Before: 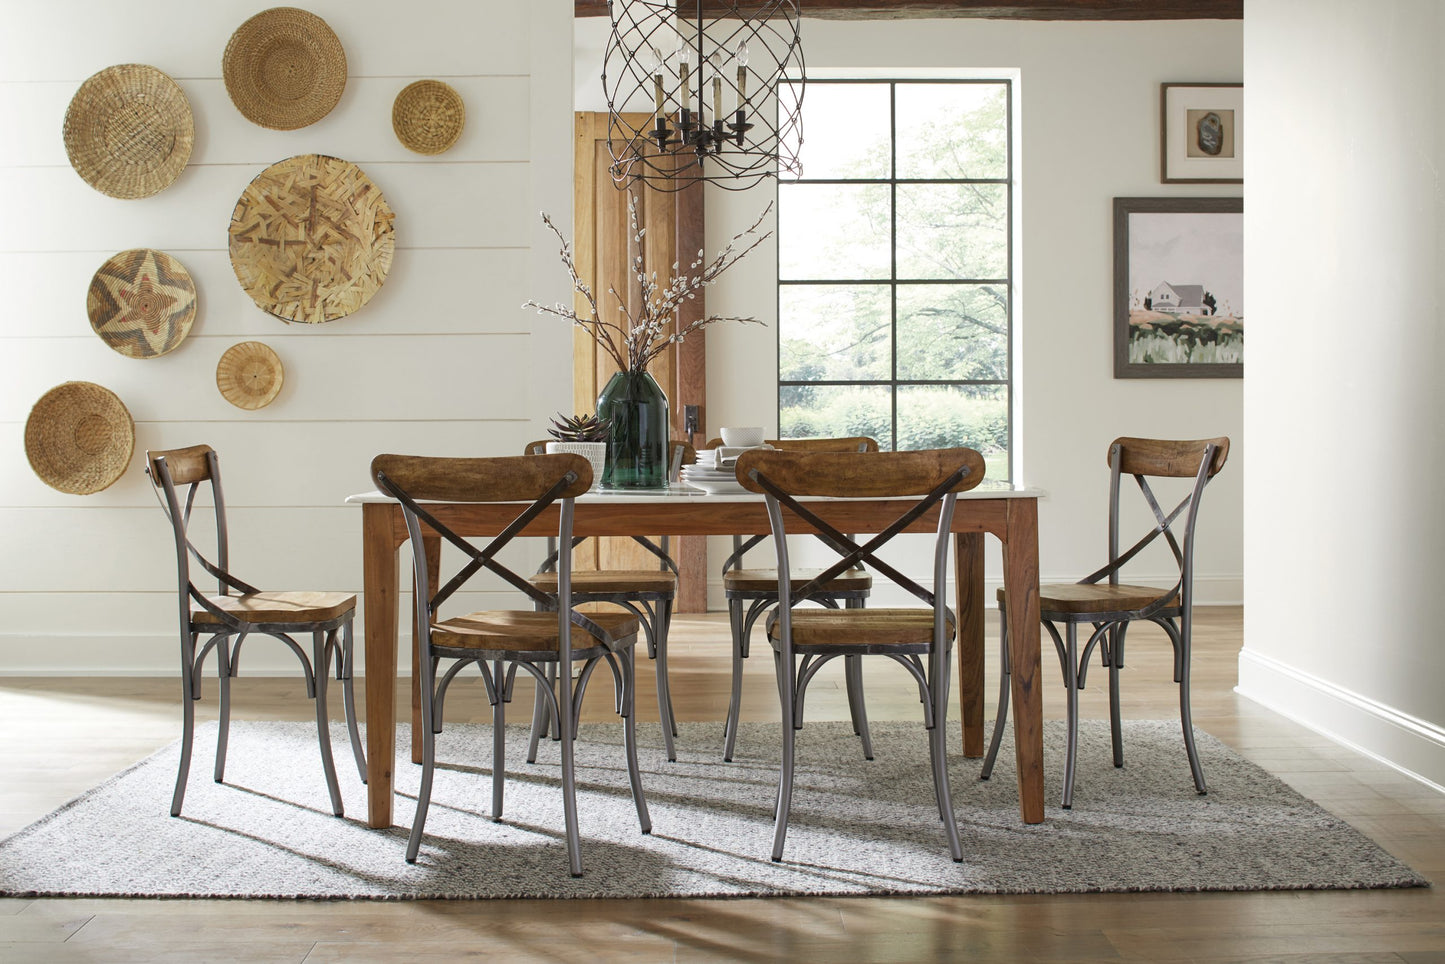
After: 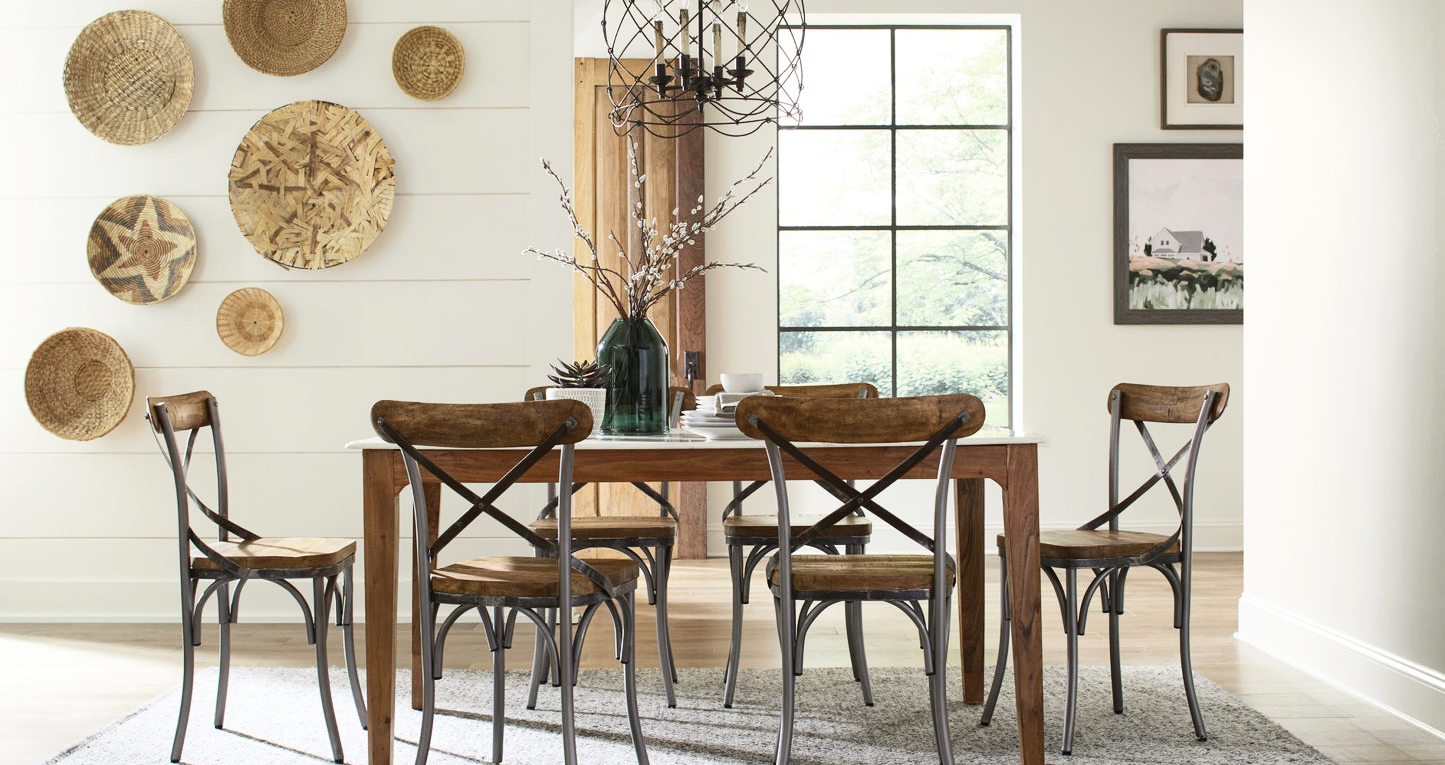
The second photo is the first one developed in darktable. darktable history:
contrast brightness saturation: contrast 0.24, brightness 0.09
crop and rotate: top 5.667%, bottom 14.937%
